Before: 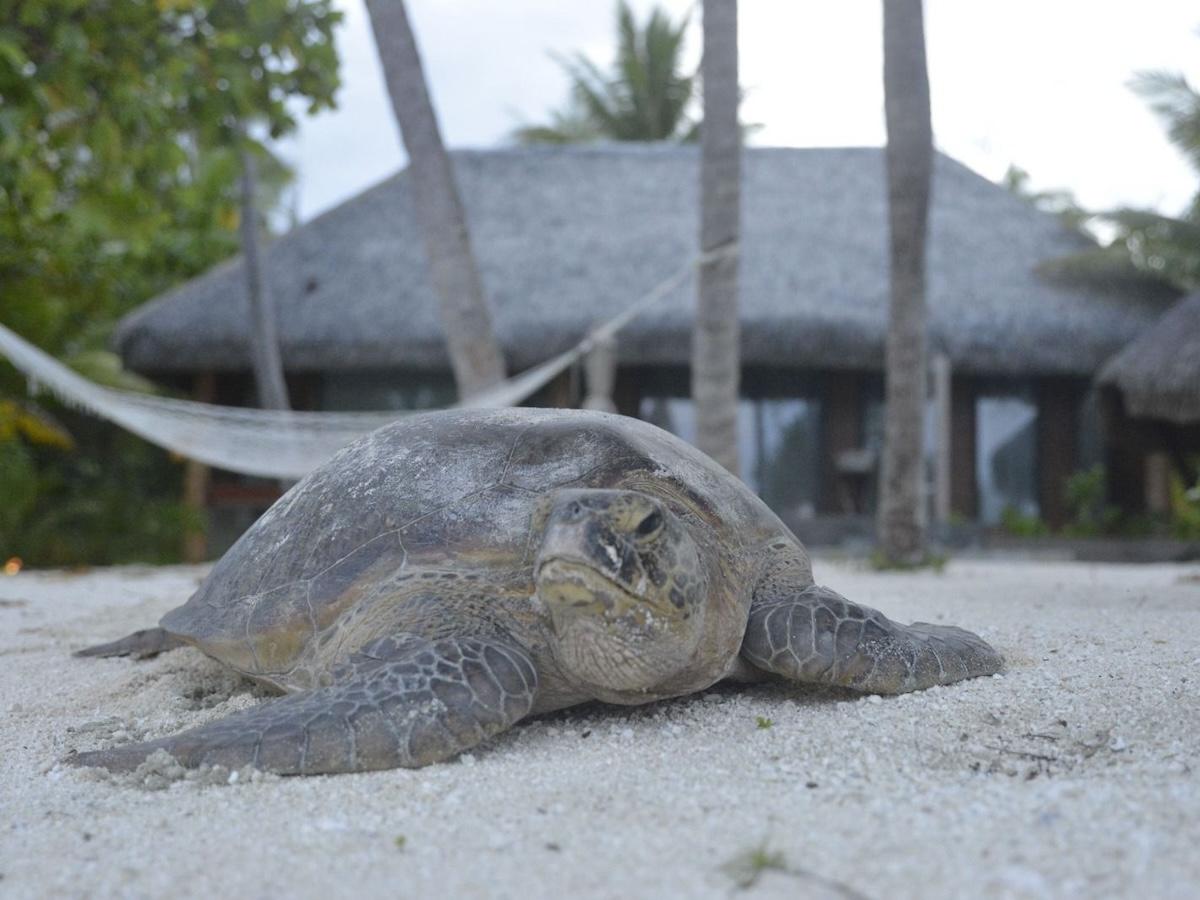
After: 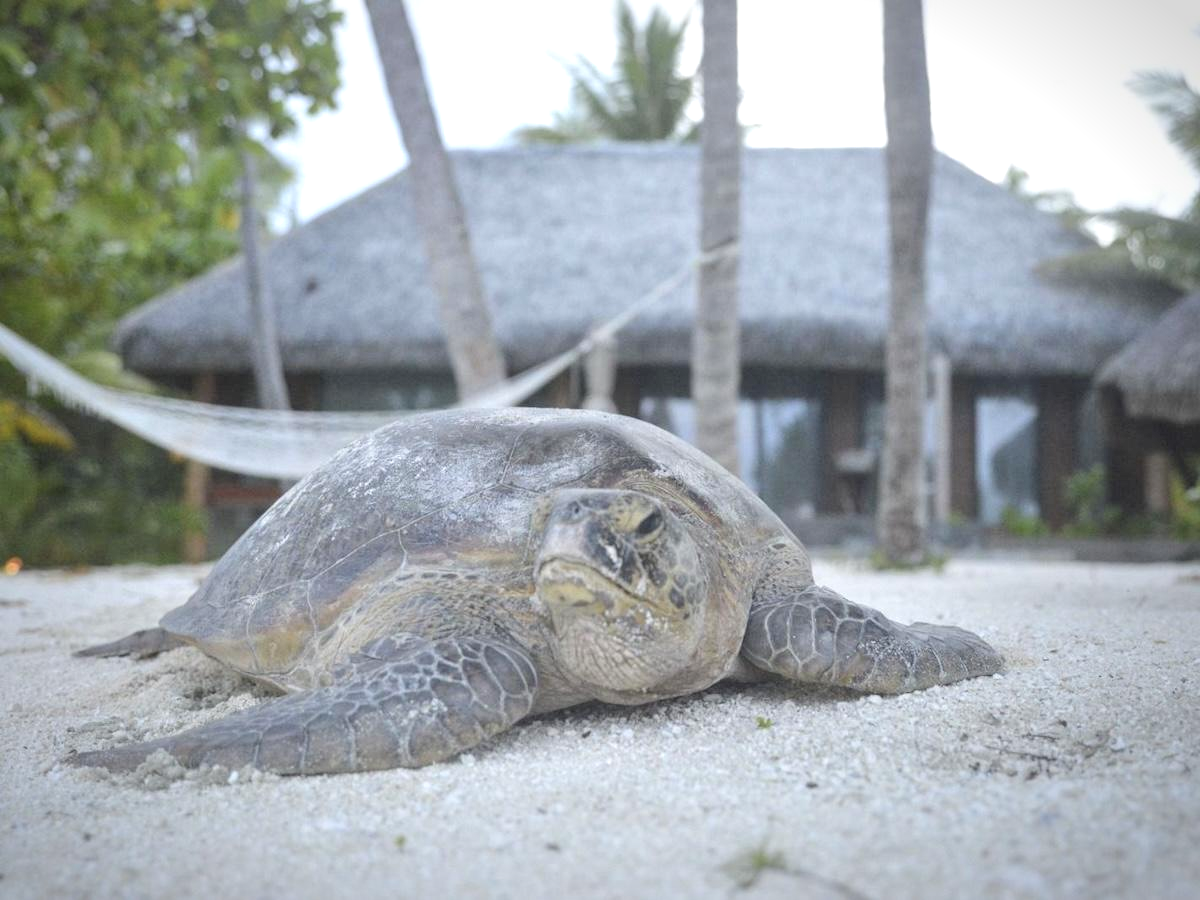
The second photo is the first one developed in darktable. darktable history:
vignetting: fall-off start 67.58%, fall-off radius 67.9%, saturation -0.016, center (-0.033, -0.047), automatic ratio true, unbound false
local contrast: on, module defaults
contrast brightness saturation: brightness 0.152
exposure: black level correction -0.002, exposure 0.529 EV, compensate exposure bias true, compensate highlight preservation false
